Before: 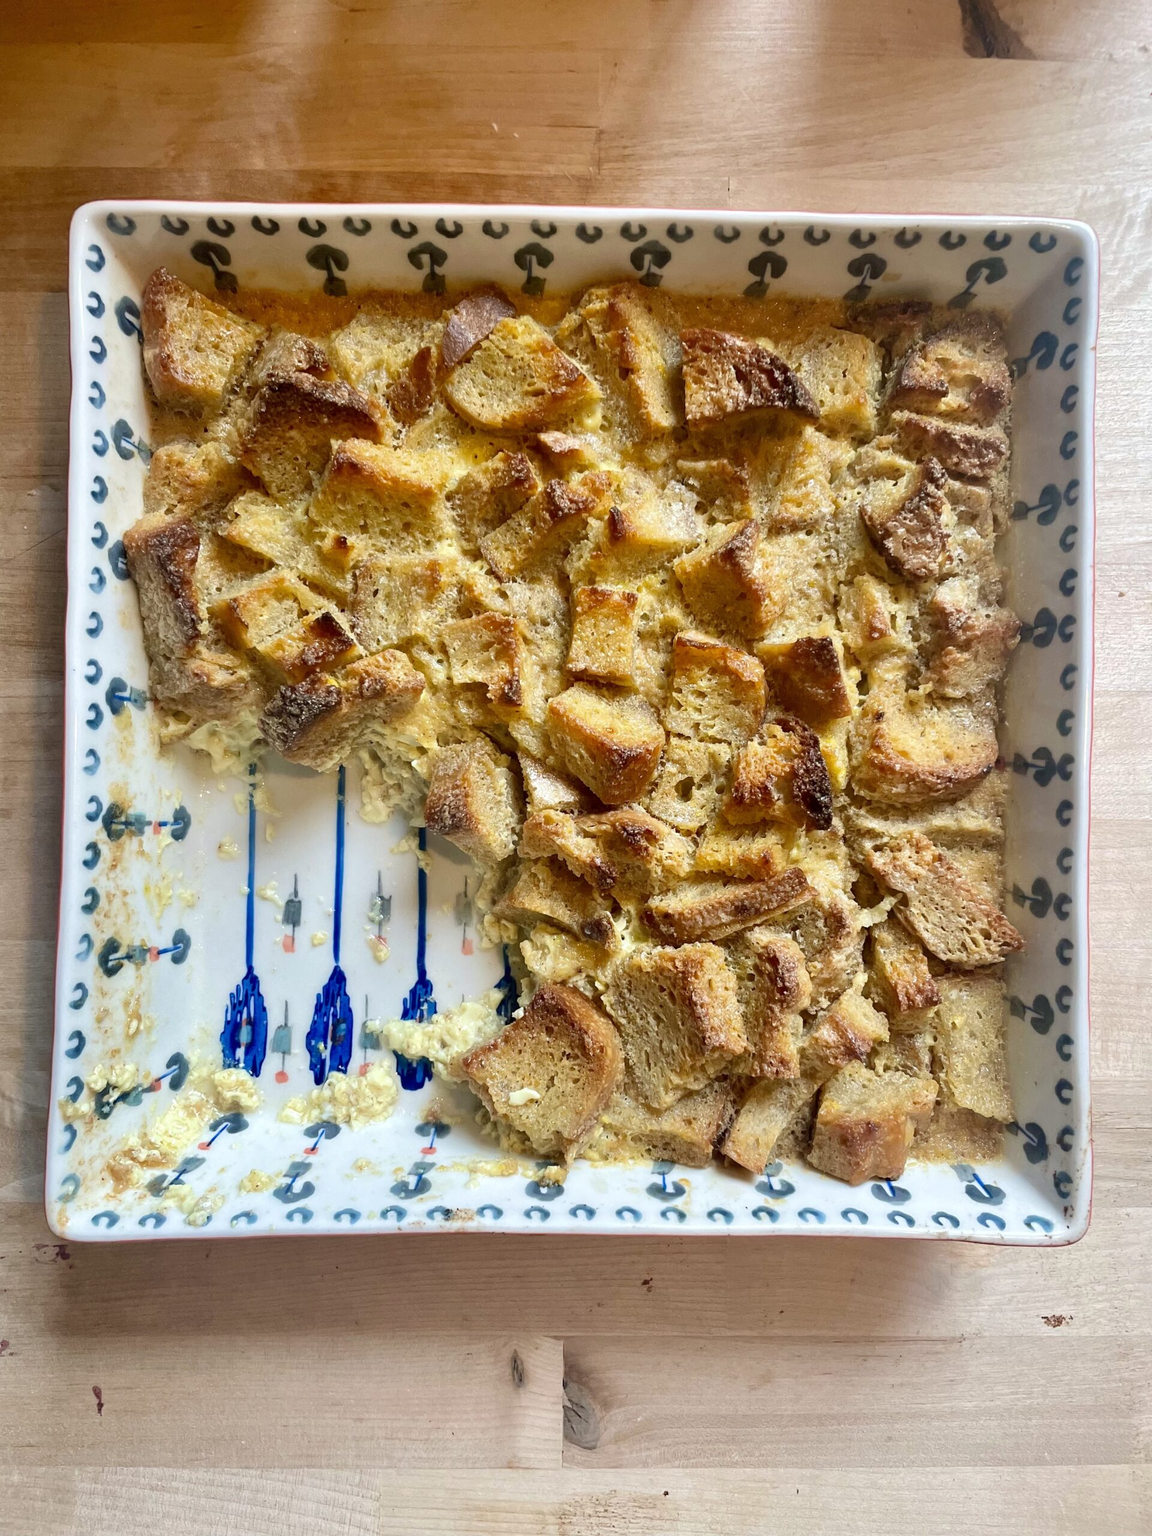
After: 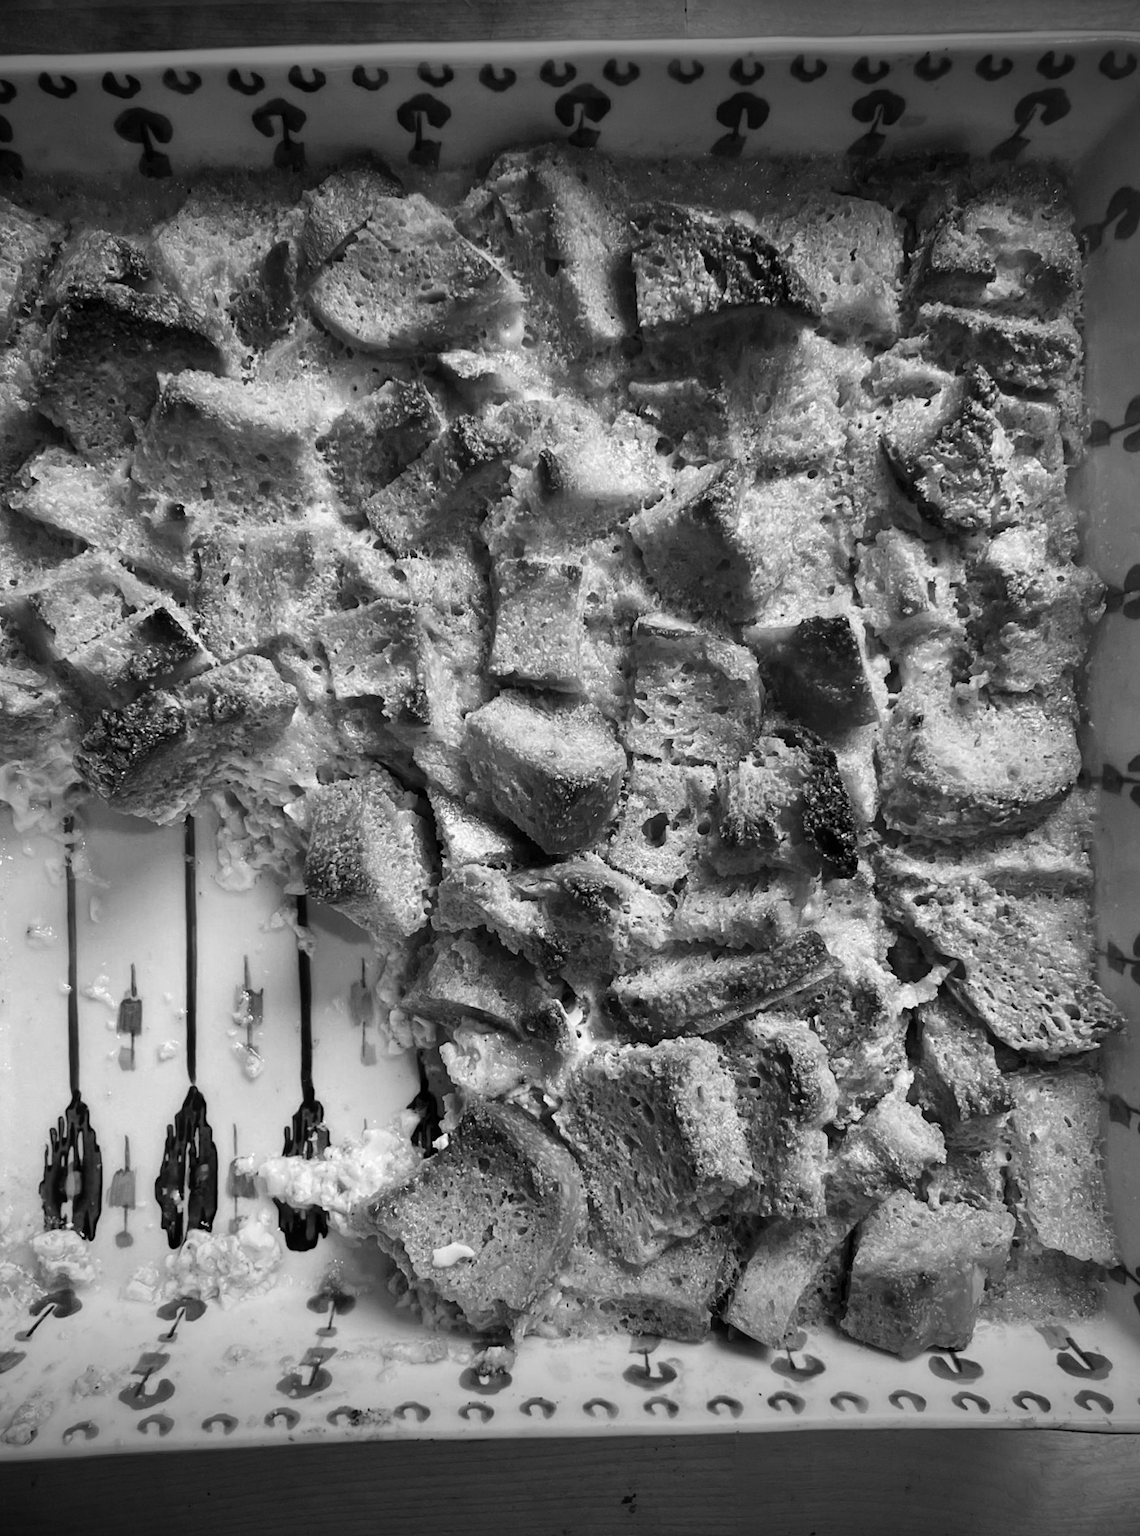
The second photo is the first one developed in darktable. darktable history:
contrast brightness saturation: contrast 0.07, brightness -0.13, saturation 0.06
rotate and perspective: rotation -2.12°, lens shift (vertical) 0.009, lens shift (horizontal) -0.008, automatic cropping original format, crop left 0.036, crop right 0.964, crop top 0.05, crop bottom 0.959
color balance rgb: perceptual saturation grading › global saturation 20%, global vibrance 10%
crop: left 16.768%, top 8.653%, right 8.362%, bottom 12.485%
color balance: contrast fulcrum 17.78%
color zones: curves: ch0 [(0.068, 0.464) (0.25, 0.5) (0.48, 0.508) (0.75, 0.536) (0.886, 0.476) (0.967, 0.456)]; ch1 [(0.066, 0.456) (0.25, 0.5) (0.616, 0.508) (0.746, 0.56) (0.934, 0.444)]
vignetting: fall-off start 98.29%, fall-off radius 100%, brightness -1, saturation 0.5, width/height ratio 1.428
monochrome: a -3.63, b -0.465
